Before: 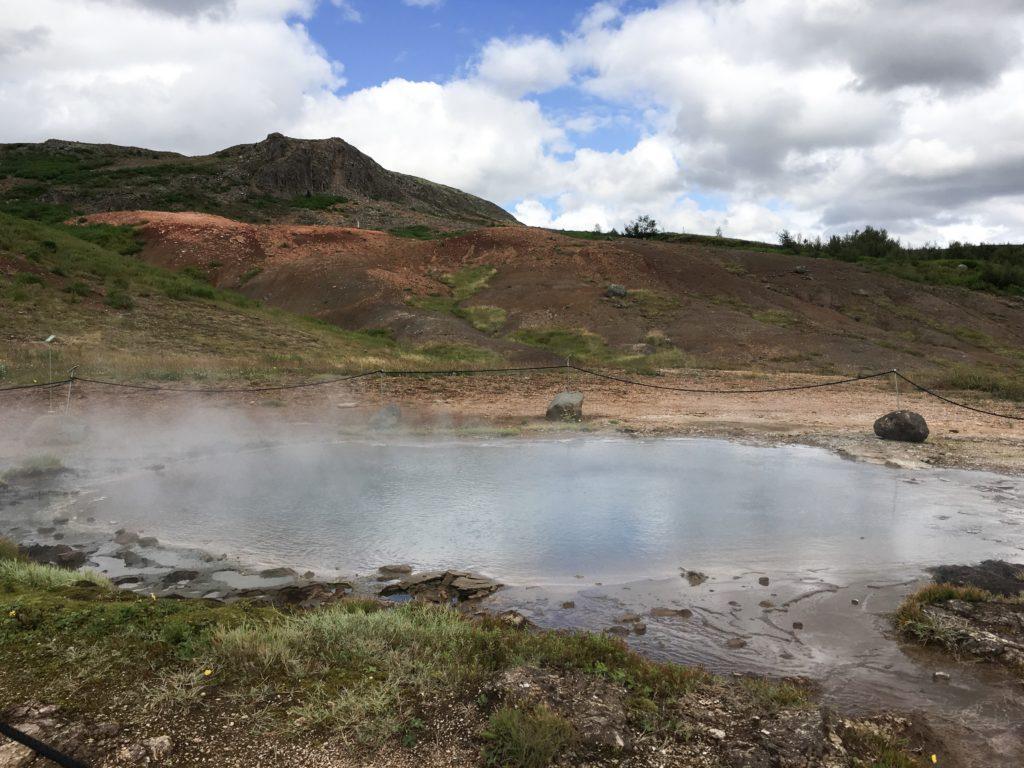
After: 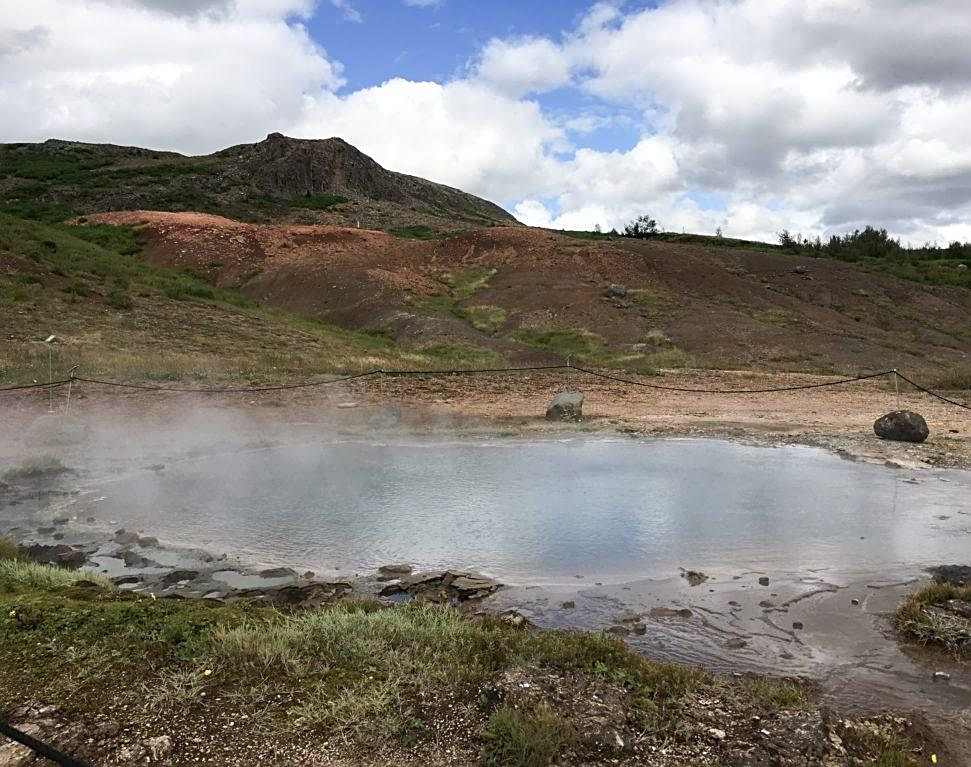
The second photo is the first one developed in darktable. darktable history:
crop and rotate: right 5.167%
sharpen: on, module defaults
